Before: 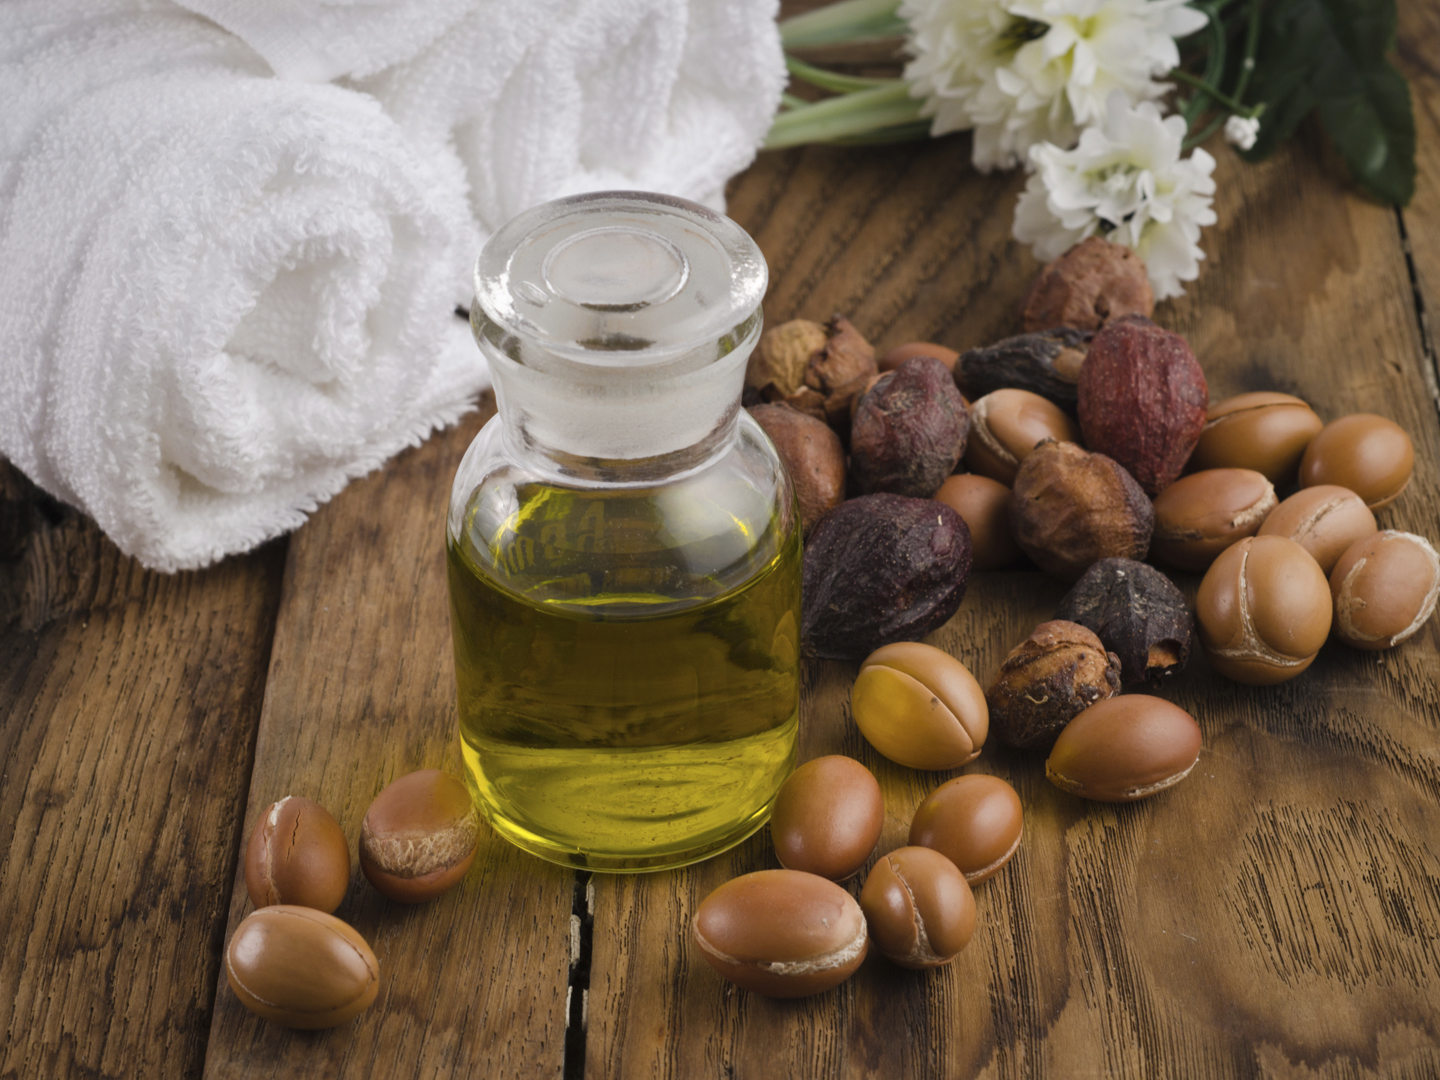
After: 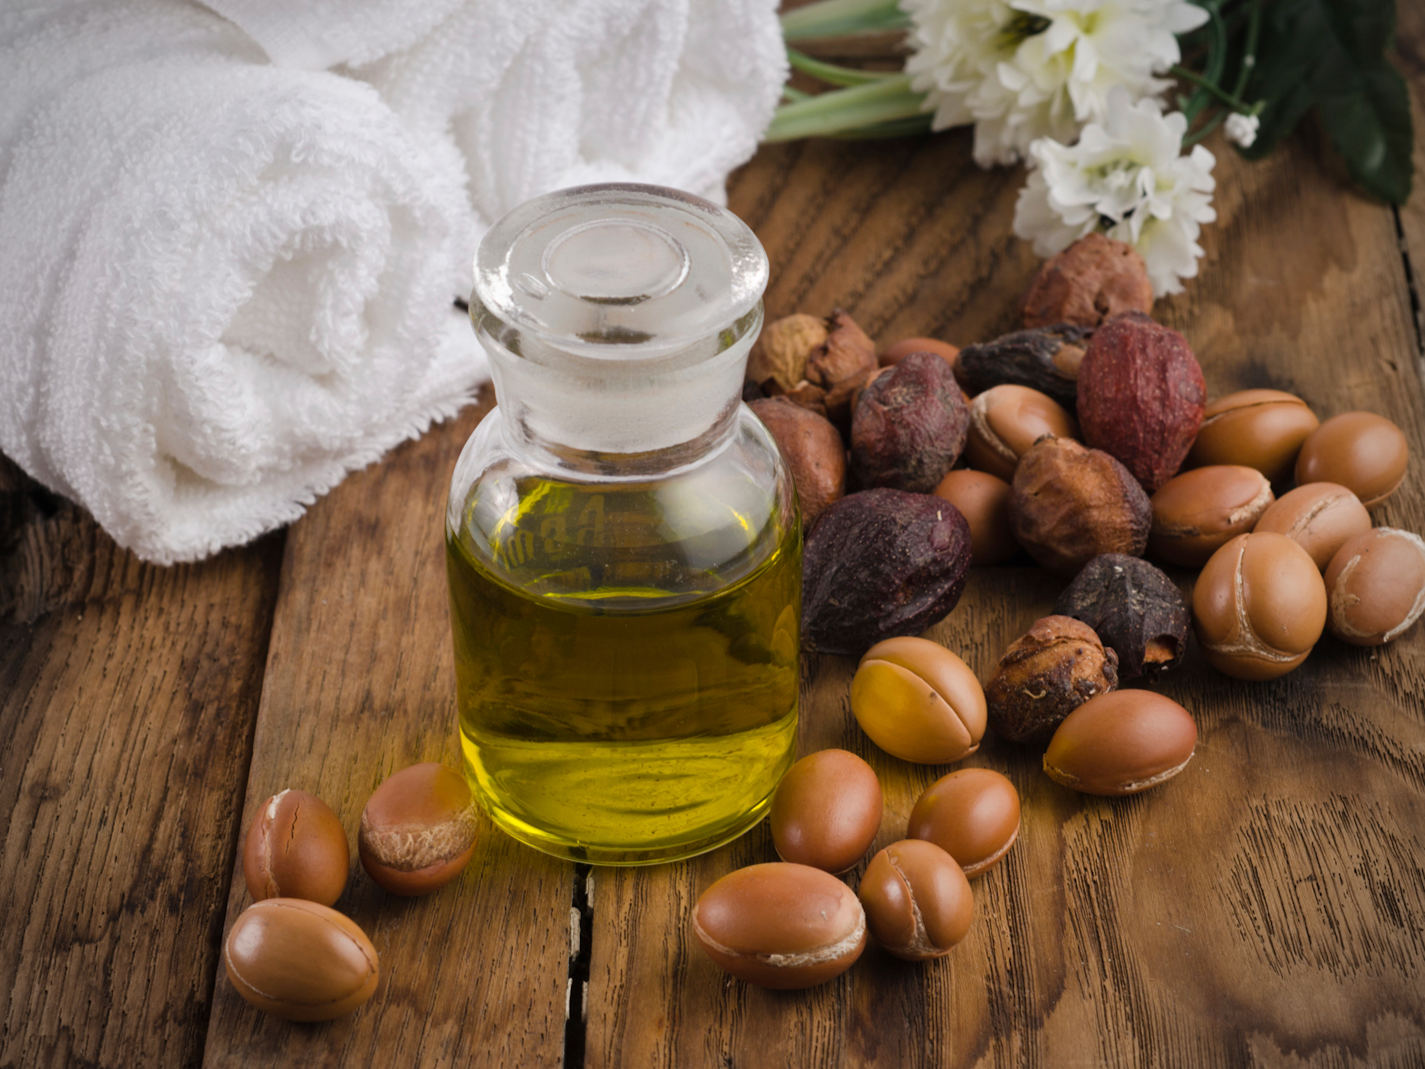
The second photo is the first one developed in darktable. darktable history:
rotate and perspective: rotation 0.174°, lens shift (vertical) 0.013, lens shift (horizontal) 0.019, shear 0.001, automatic cropping original format, crop left 0.007, crop right 0.991, crop top 0.016, crop bottom 0.997
vignetting: fall-off radius 63.6%
